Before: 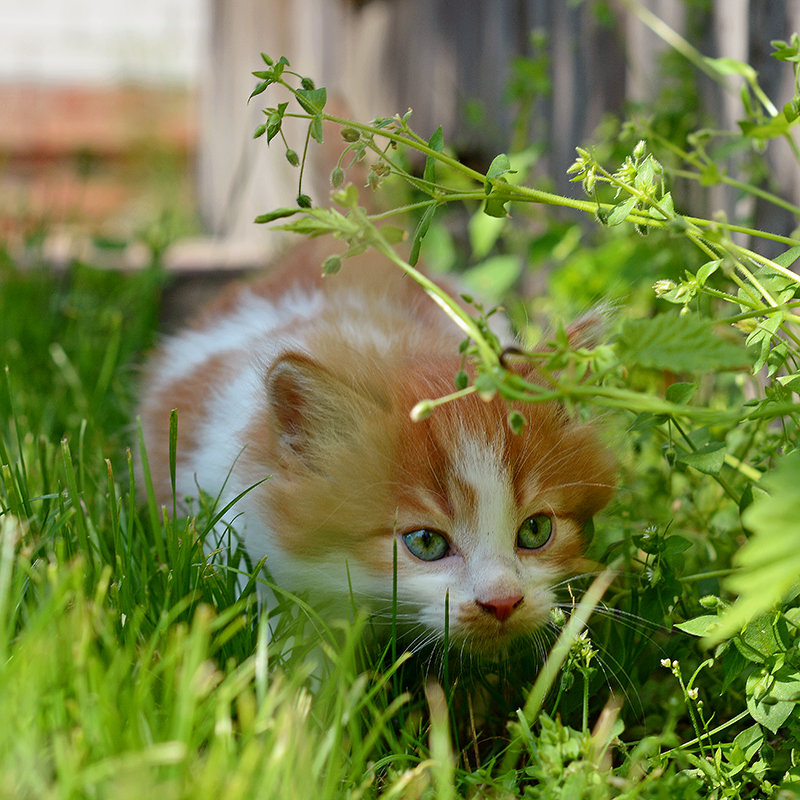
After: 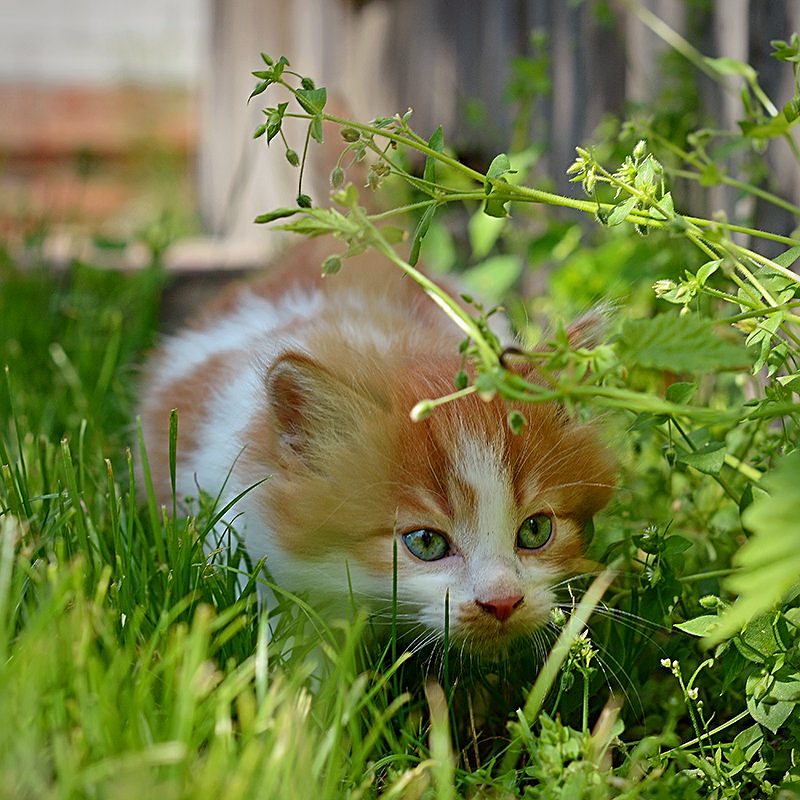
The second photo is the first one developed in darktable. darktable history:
sharpen: on, module defaults
vignetting: brightness -0.387, saturation 0.007
